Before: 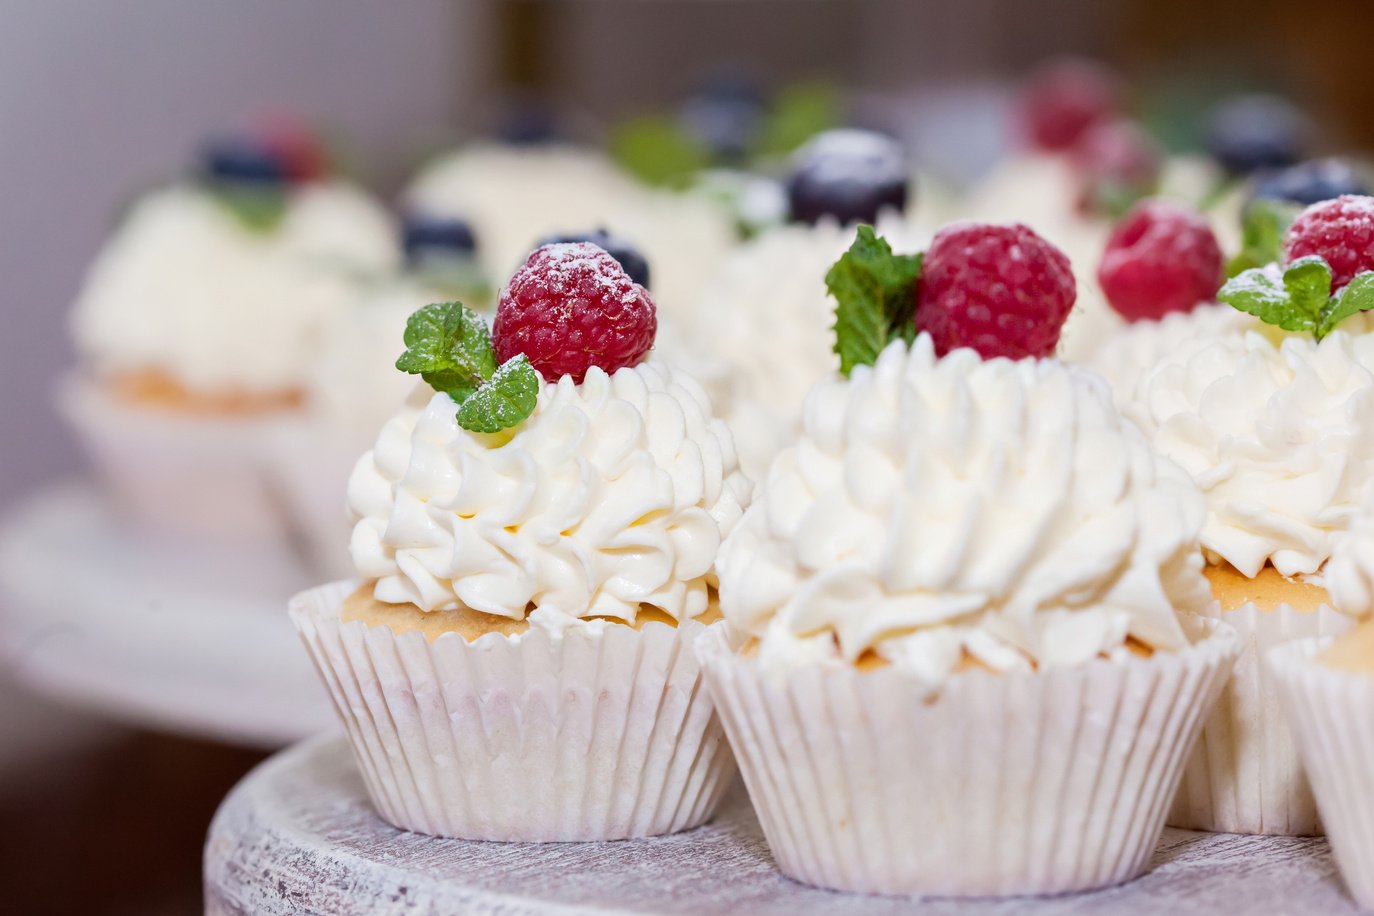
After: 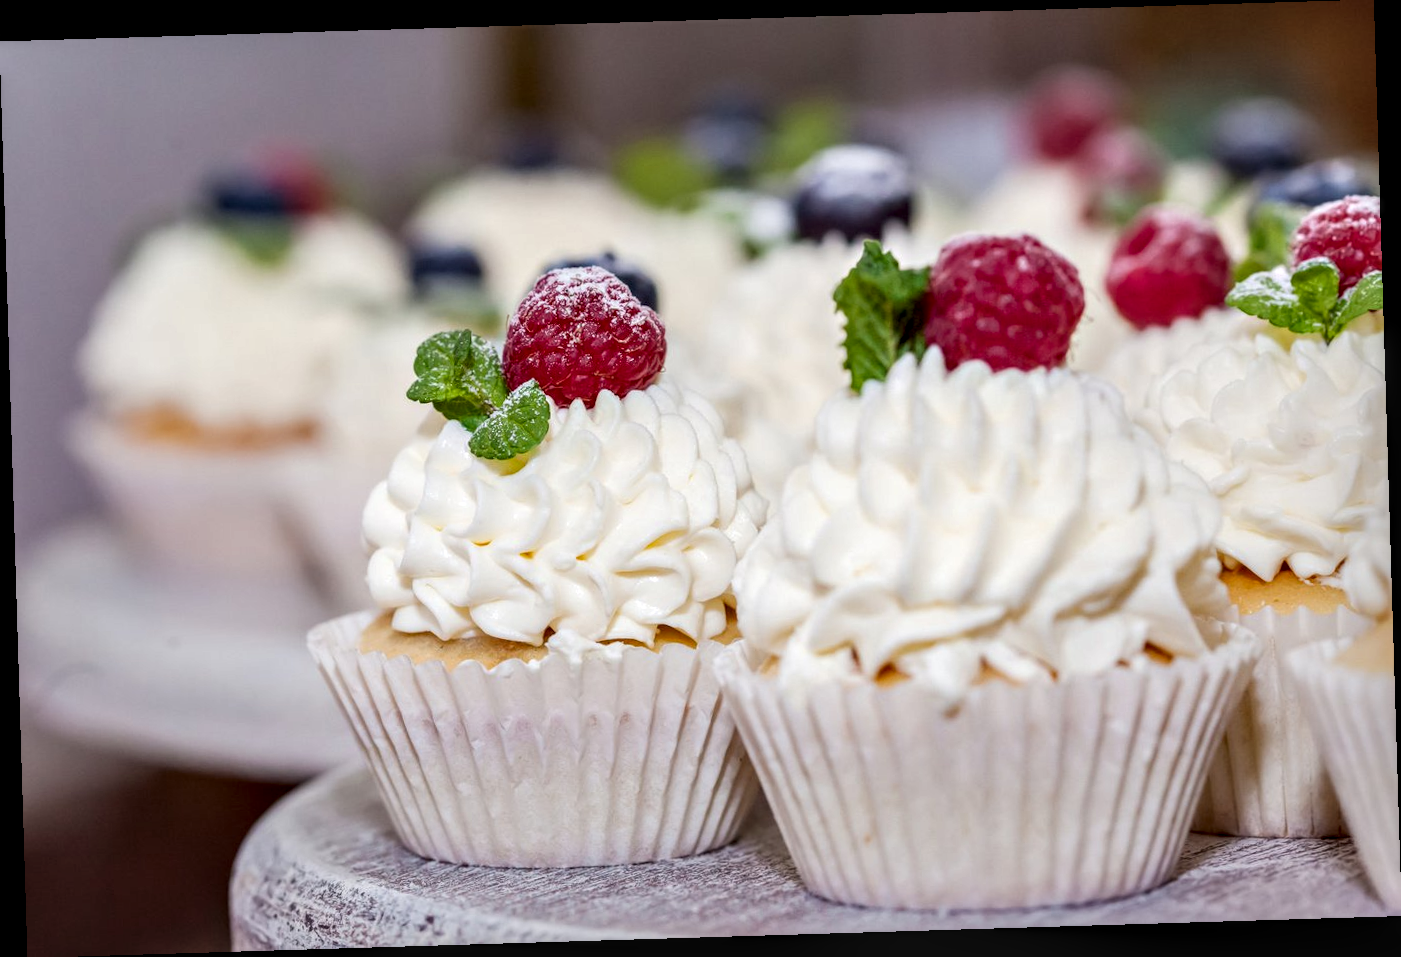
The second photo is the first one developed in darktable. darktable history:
rotate and perspective: rotation -1.75°, automatic cropping off
local contrast: highlights 25%, detail 150%
